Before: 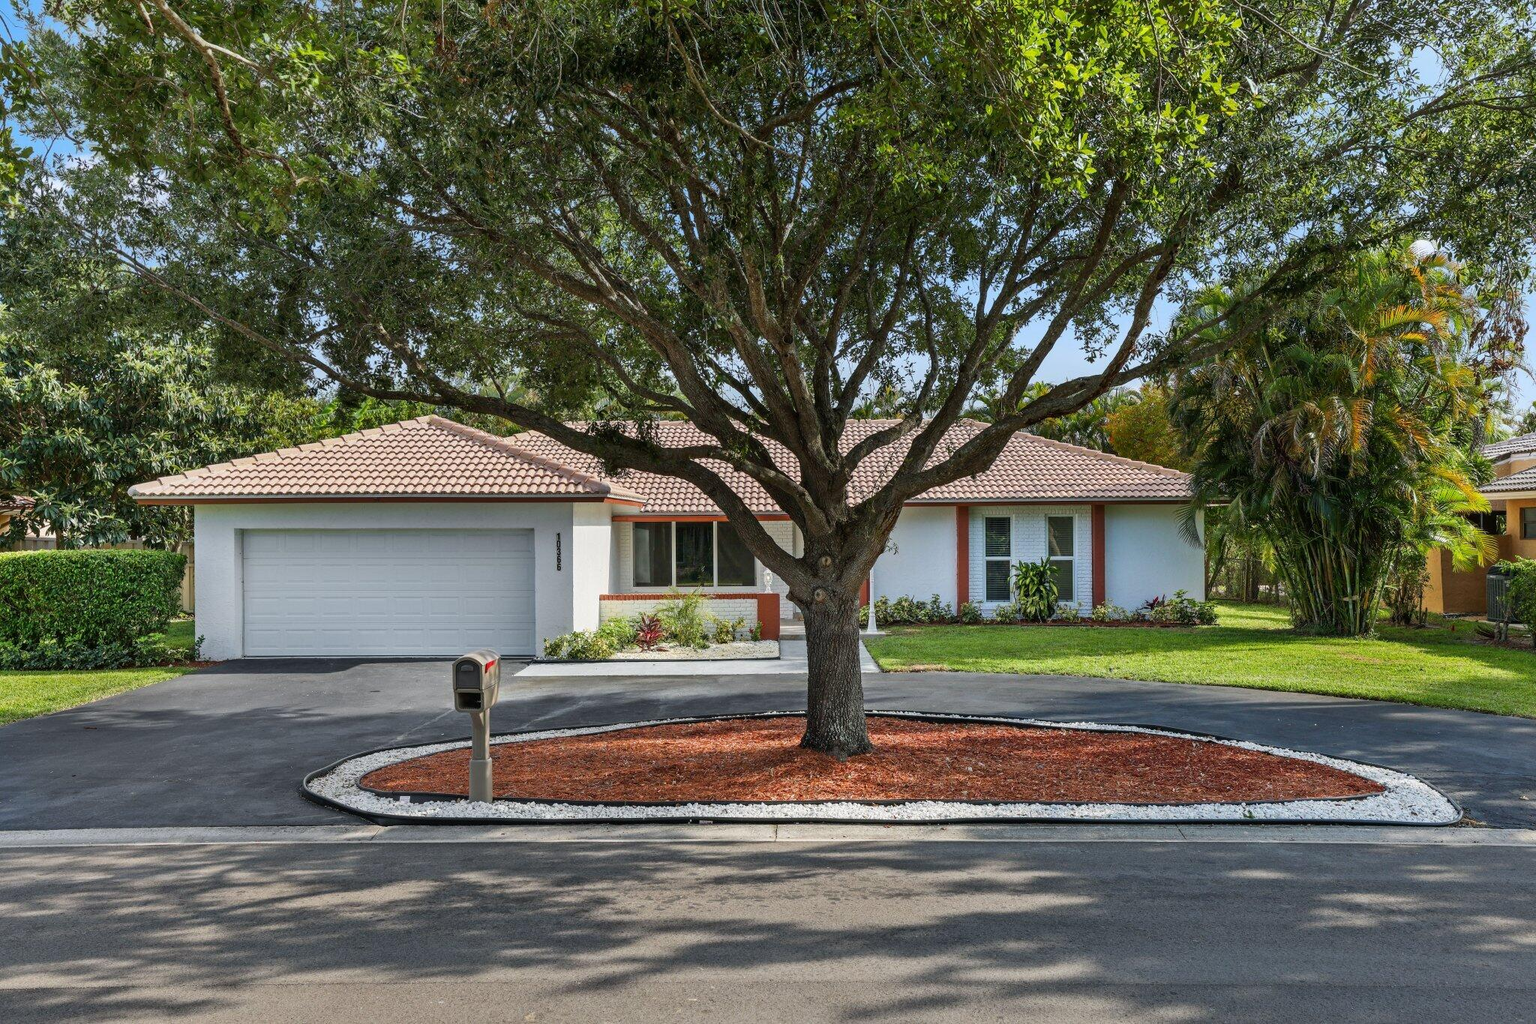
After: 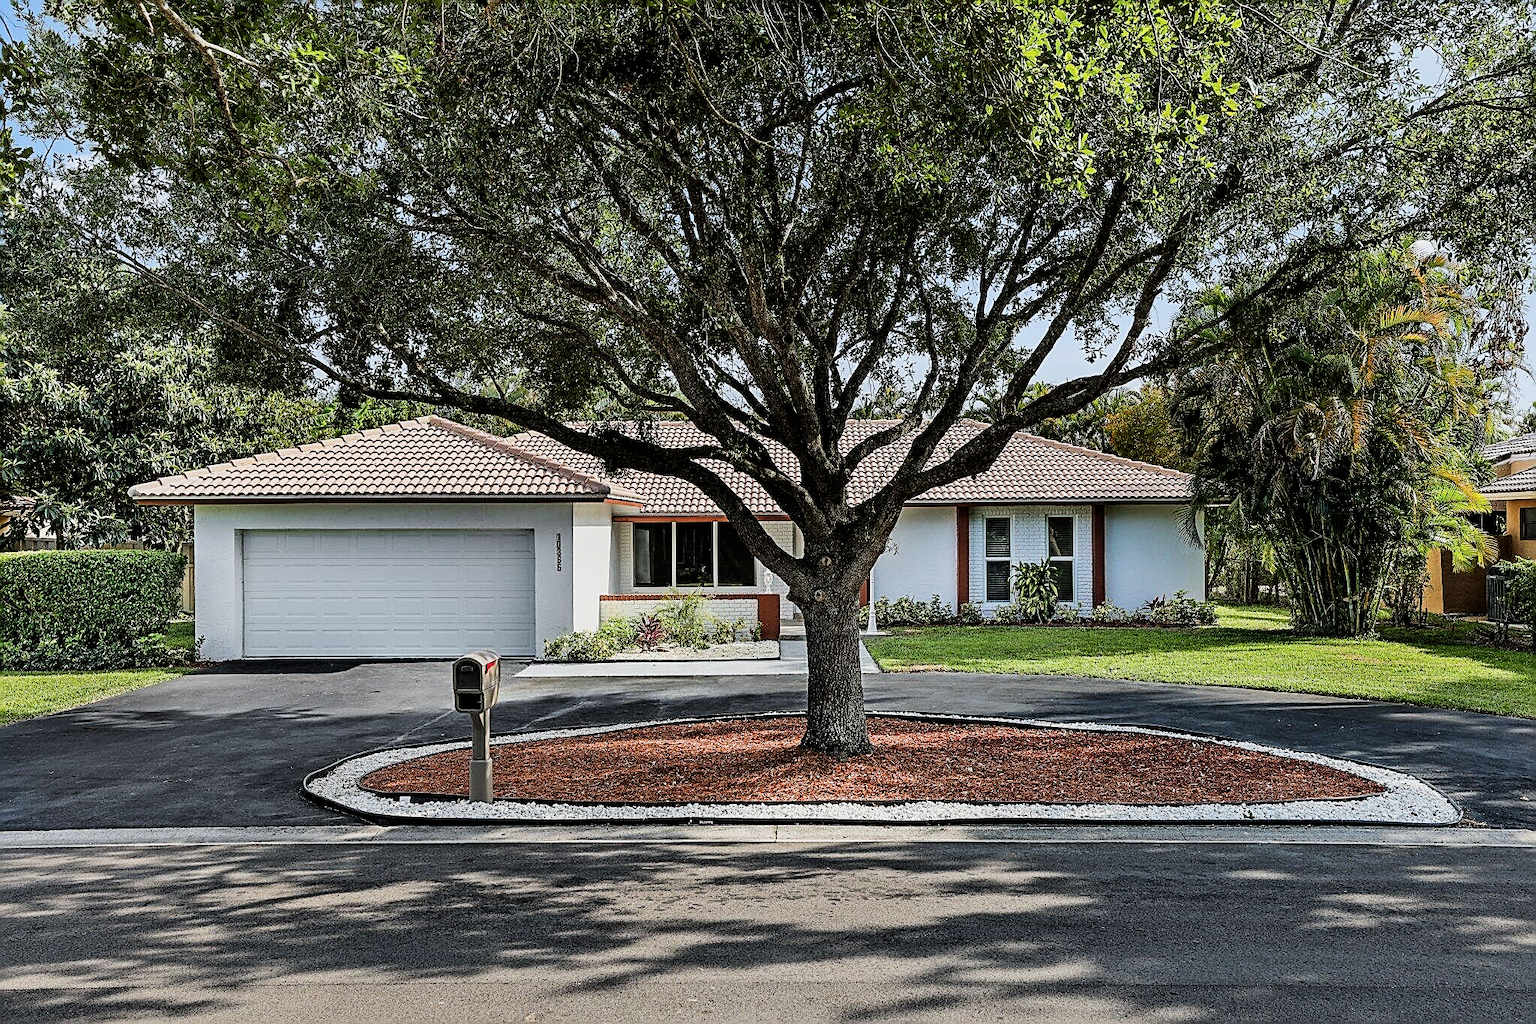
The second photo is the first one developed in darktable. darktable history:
sharpen: radius 1.685, amount 1.294
filmic rgb: black relative exposure -5 EV, white relative exposure 3.5 EV, hardness 3.19, contrast 1.5, highlights saturation mix -50%
